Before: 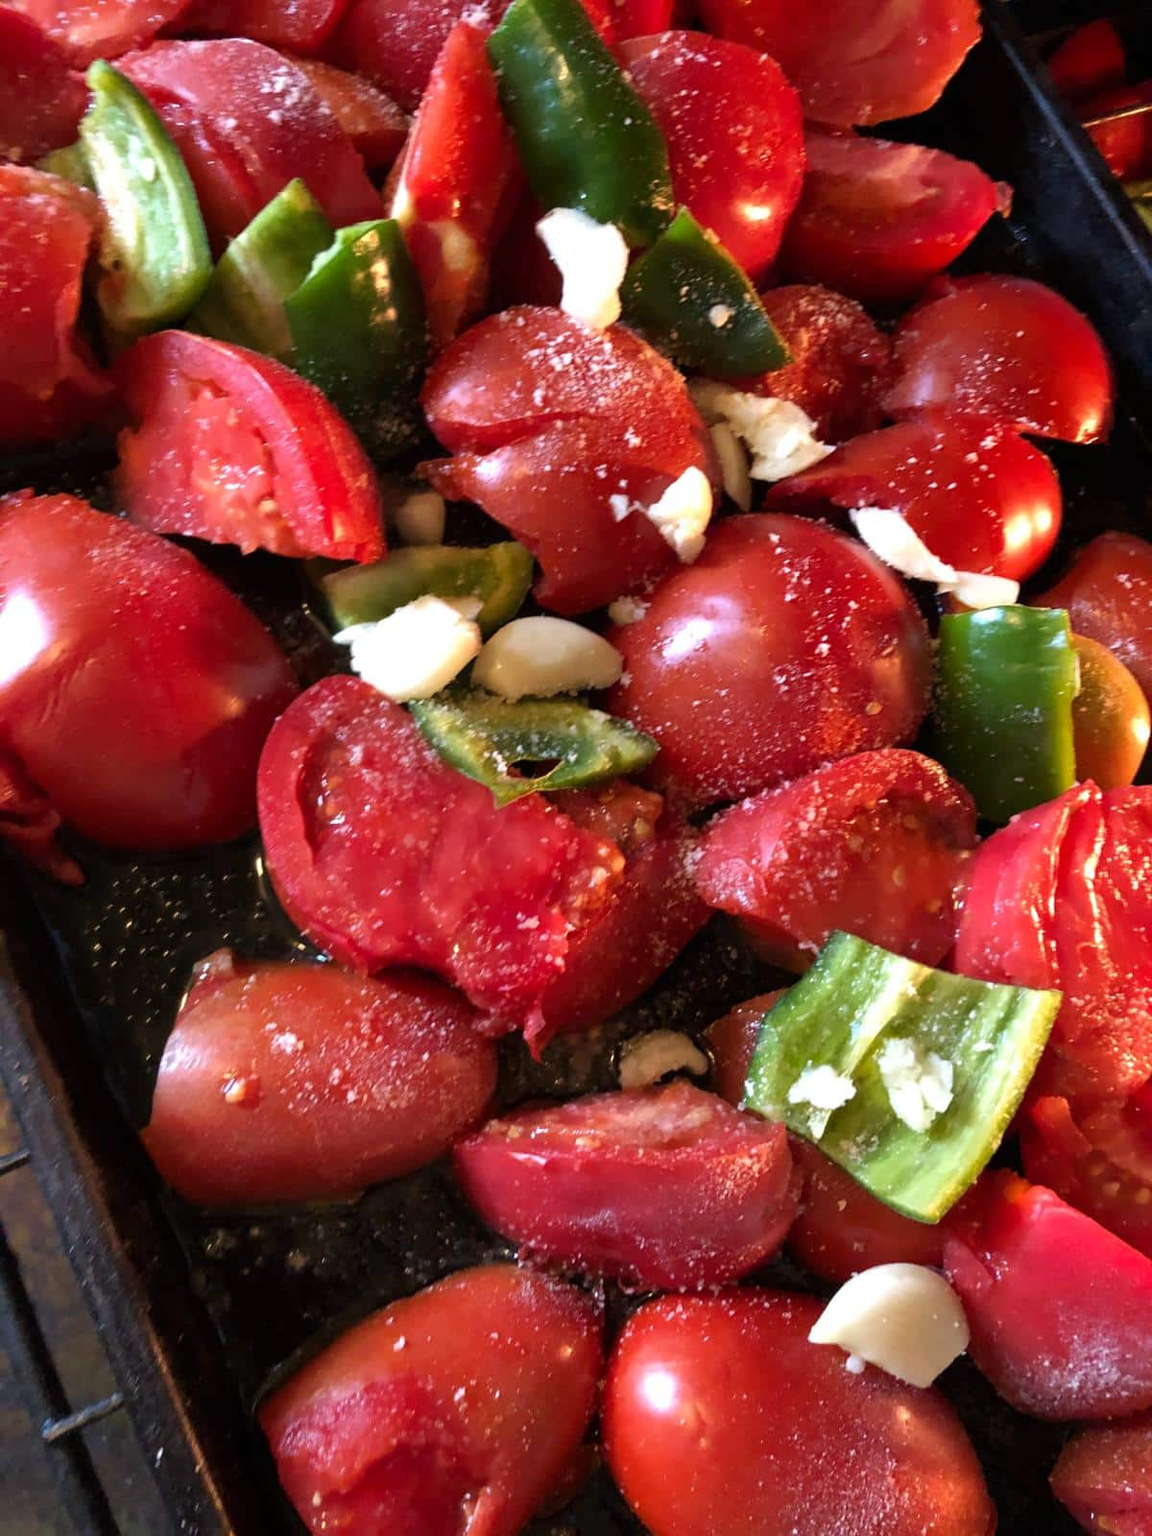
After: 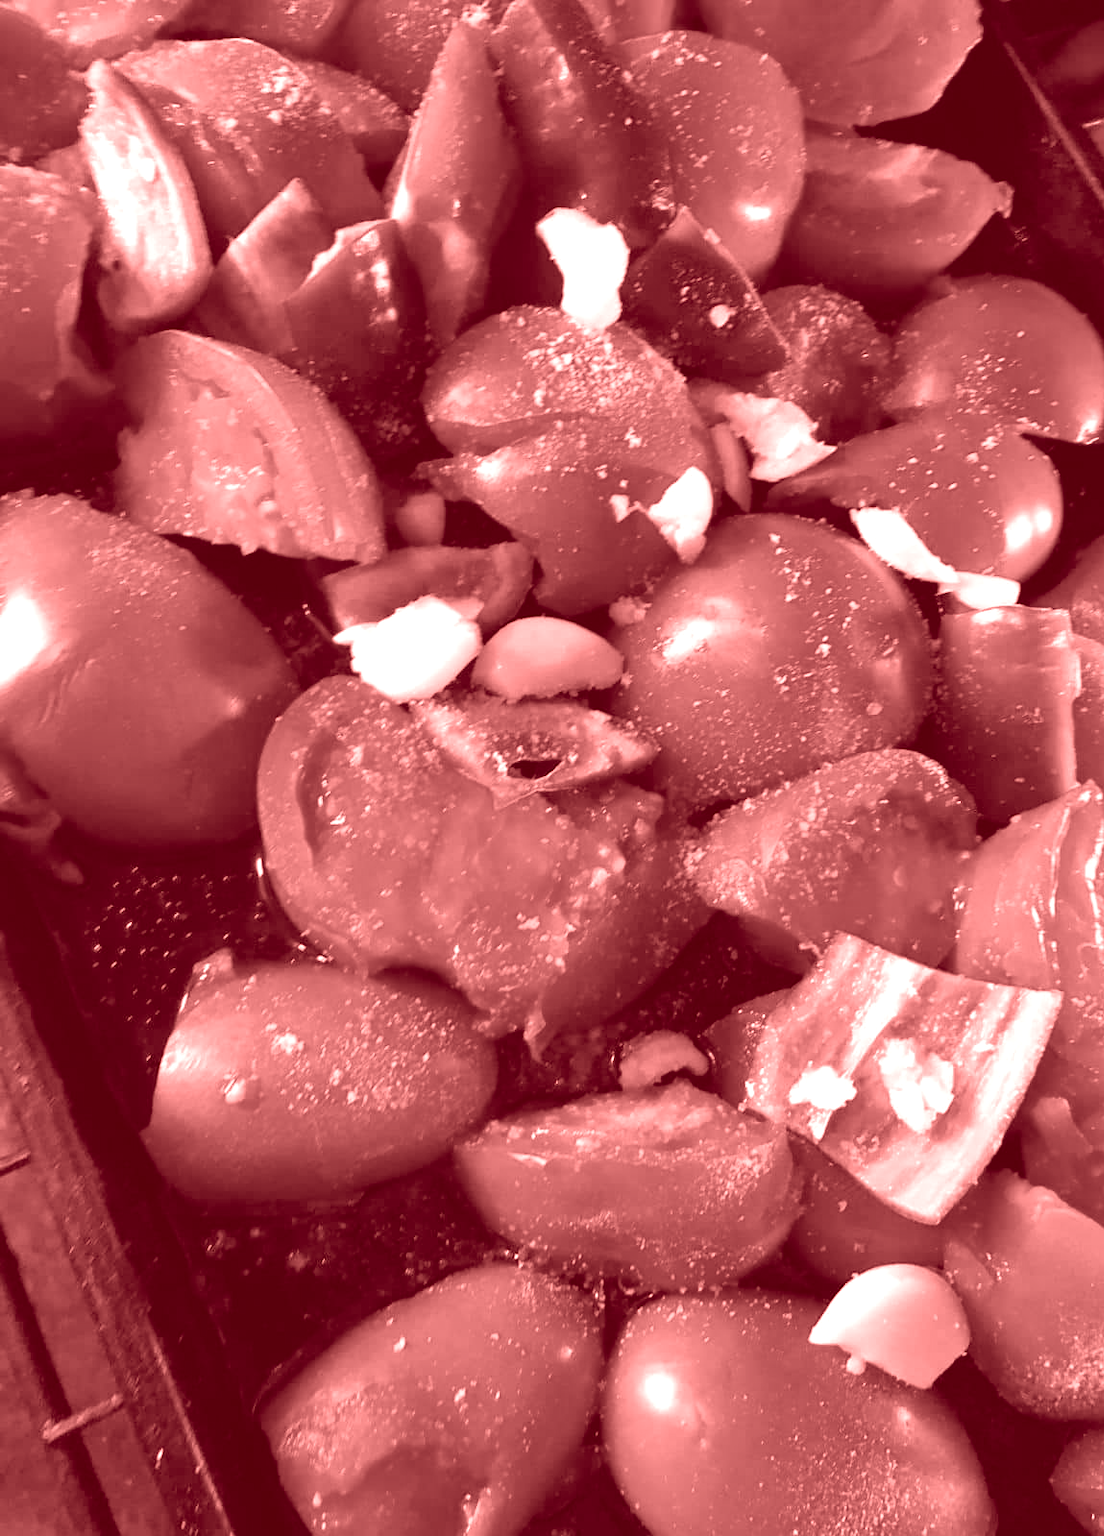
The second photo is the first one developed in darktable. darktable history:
color zones: curves: ch2 [(0, 0.5) (0.143, 0.5) (0.286, 0.416) (0.429, 0.5) (0.571, 0.5) (0.714, 0.5) (0.857, 0.5) (1, 0.5)]
colorize: saturation 60%, source mix 100%
crop: right 4.126%, bottom 0.031%
